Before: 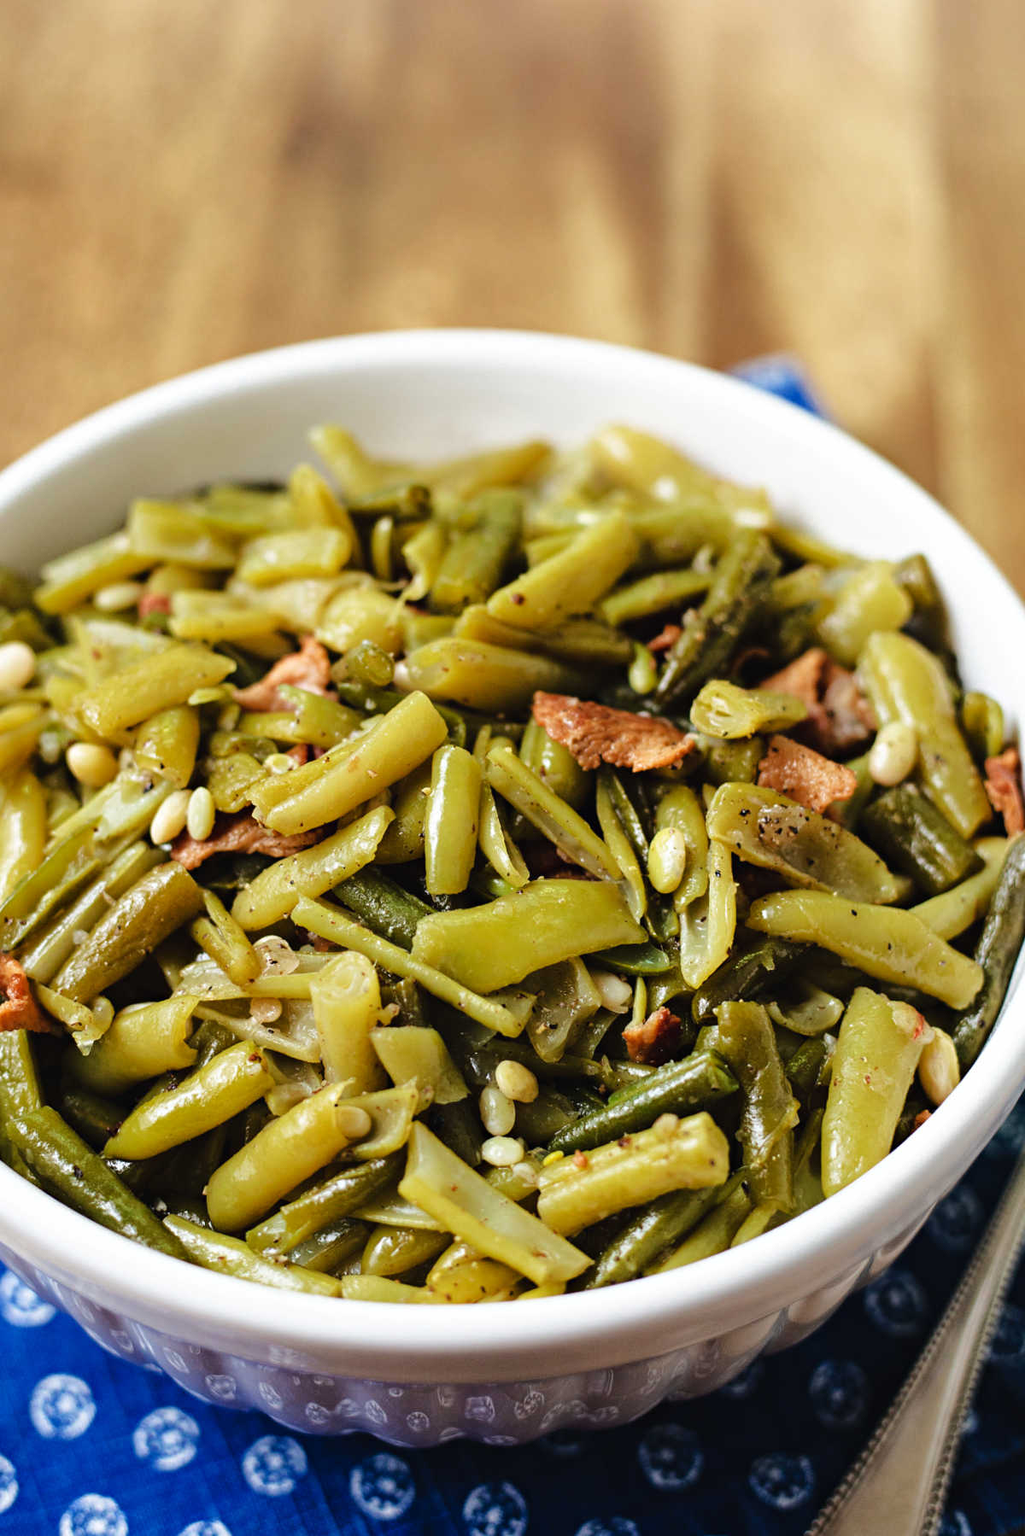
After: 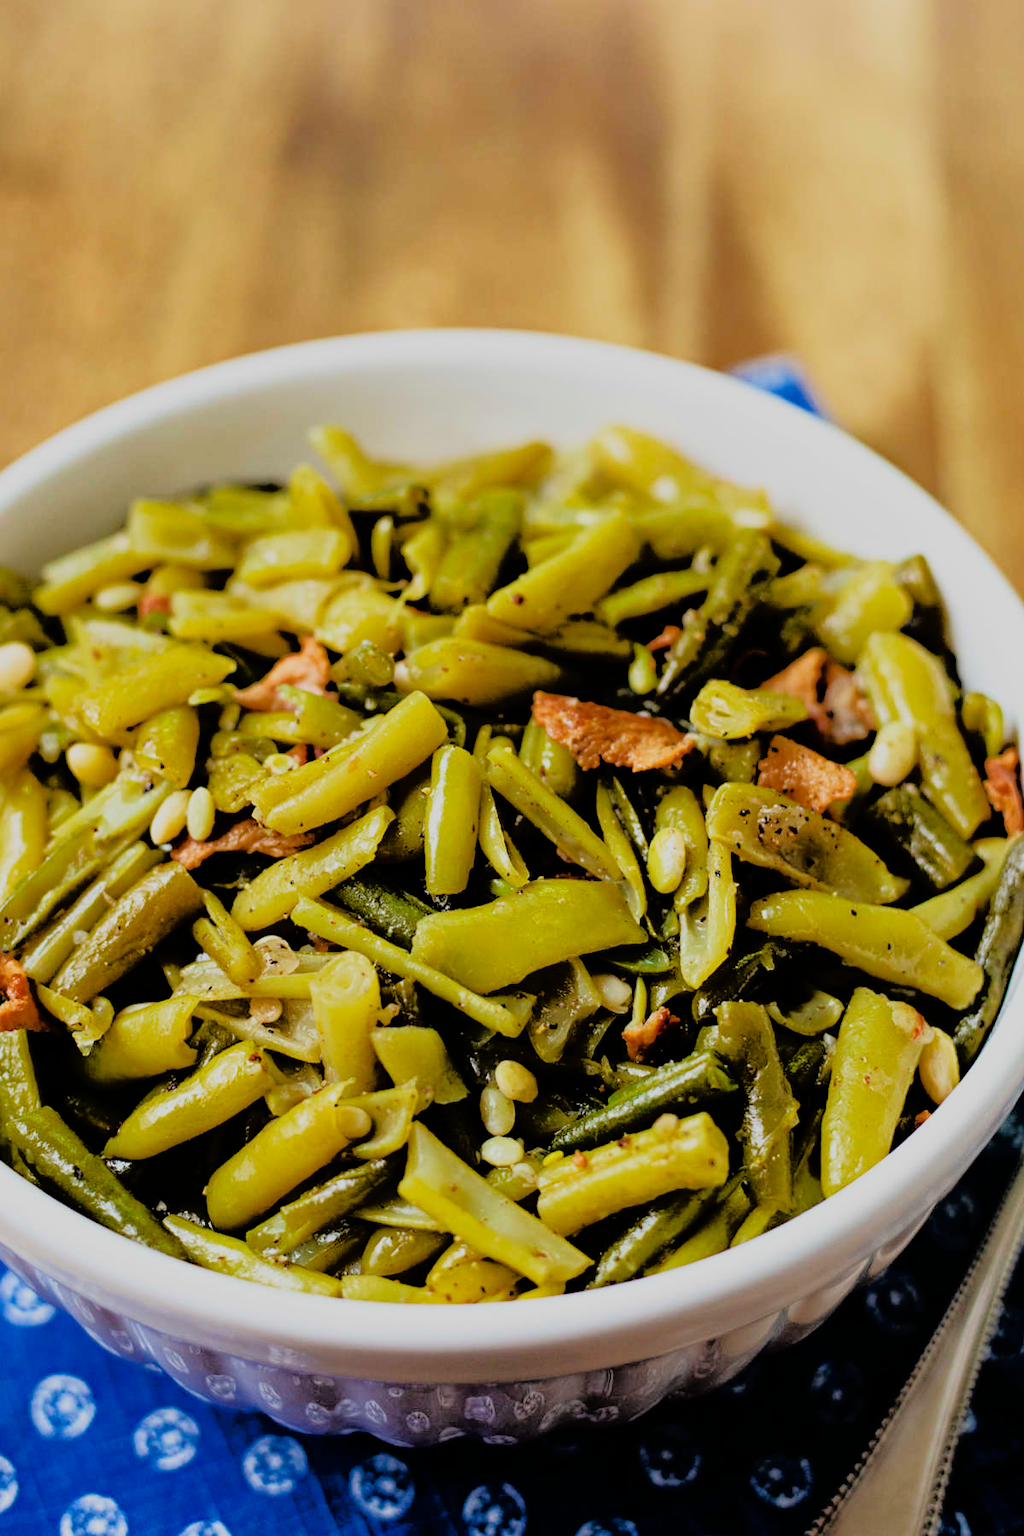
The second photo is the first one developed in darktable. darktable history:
color balance rgb: linear chroma grading › global chroma 19.795%, perceptual saturation grading › global saturation 0.379%, global vibrance 5.982%
tone equalizer: -8 EV -1.86 EV, -7 EV -1.17 EV, -6 EV -1.59 EV, edges refinement/feathering 500, mask exposure compensation -1.57 EV, preserve details no
filmic rgb: black relative exposure -7.83 EV, white relative exposure 4.32 EV, hardness 3.88, color science v6 (2022)
